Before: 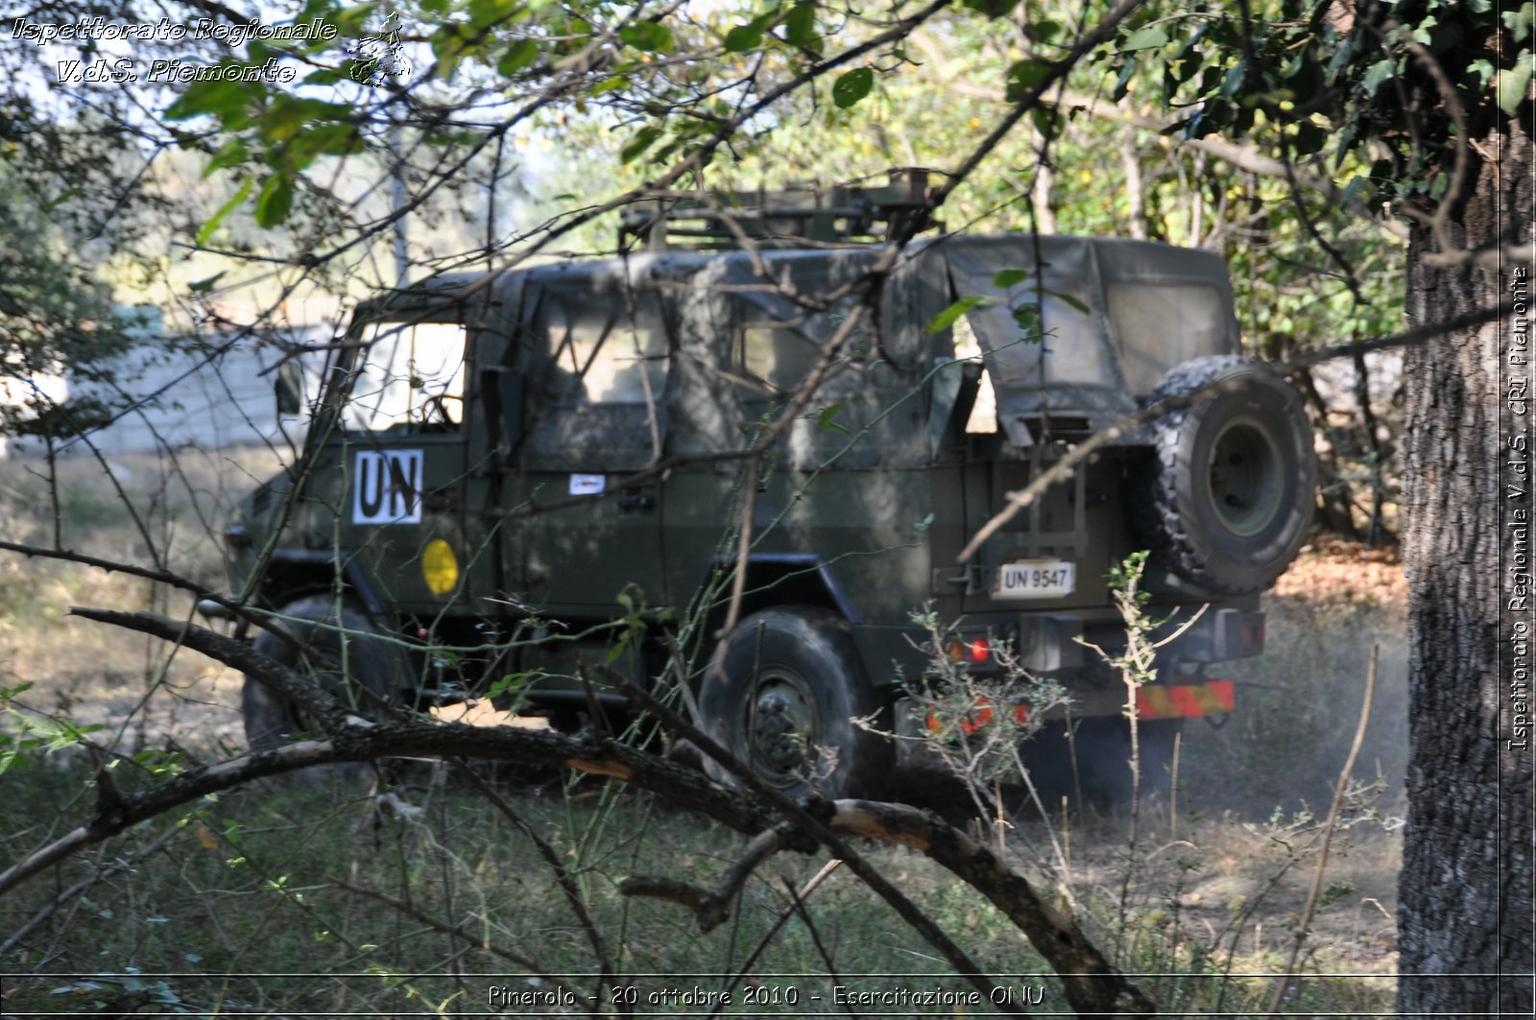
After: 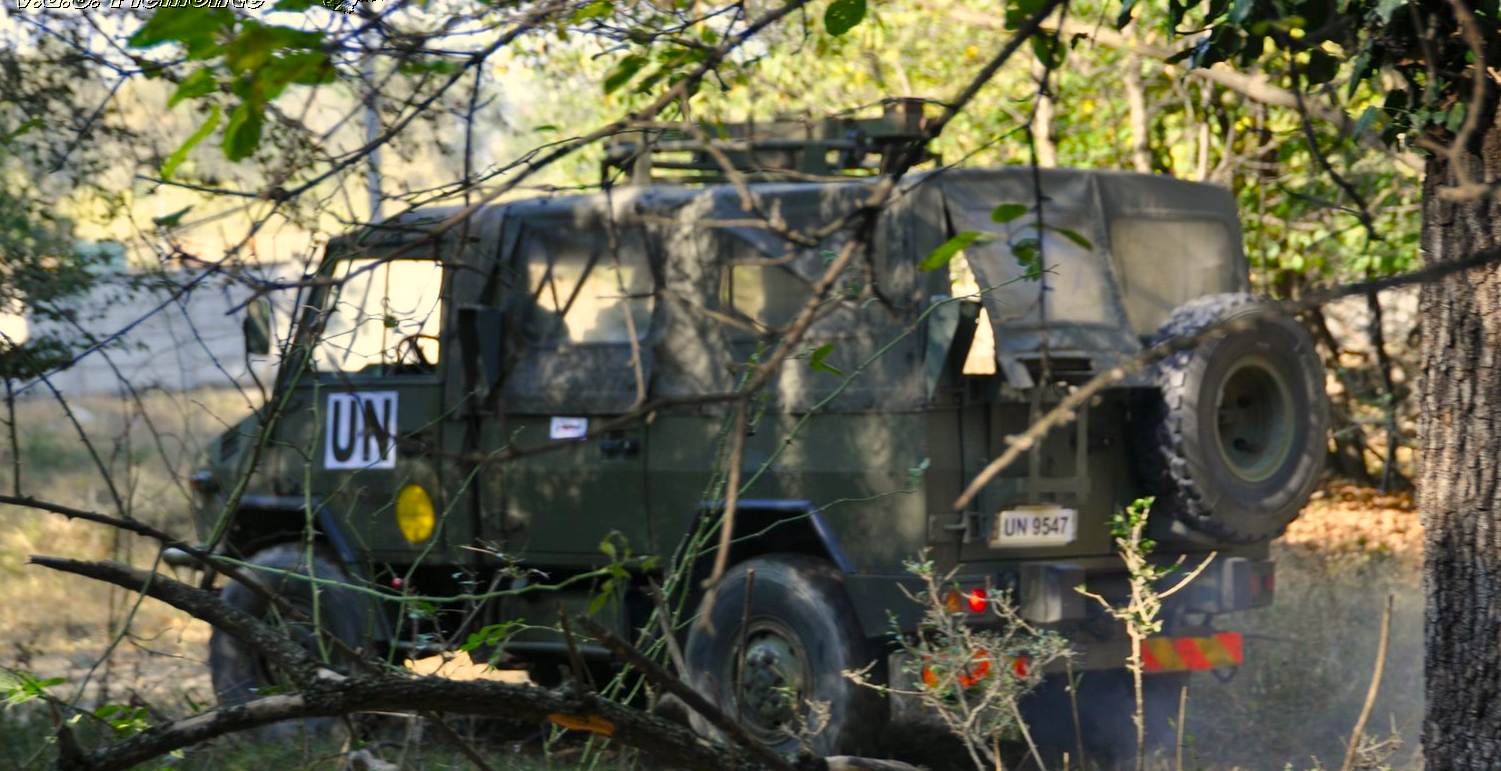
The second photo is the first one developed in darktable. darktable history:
color balance rgb: perceptual saturation grading › global saturation 35%, perceptual saturation grading › highlights -30%, perceptual saturation grading › shadows 35%, perceptual brilliance grading › global brilliance 3%, perceptual brilliance grading › highlights -3%, perceptual brilliance grading › shadows 3%
crop: left 2.737%, top 7.287%, right 3.421%, bottom 20.179%
color correction: highlights a* 1.39, highlights b* 17.83
